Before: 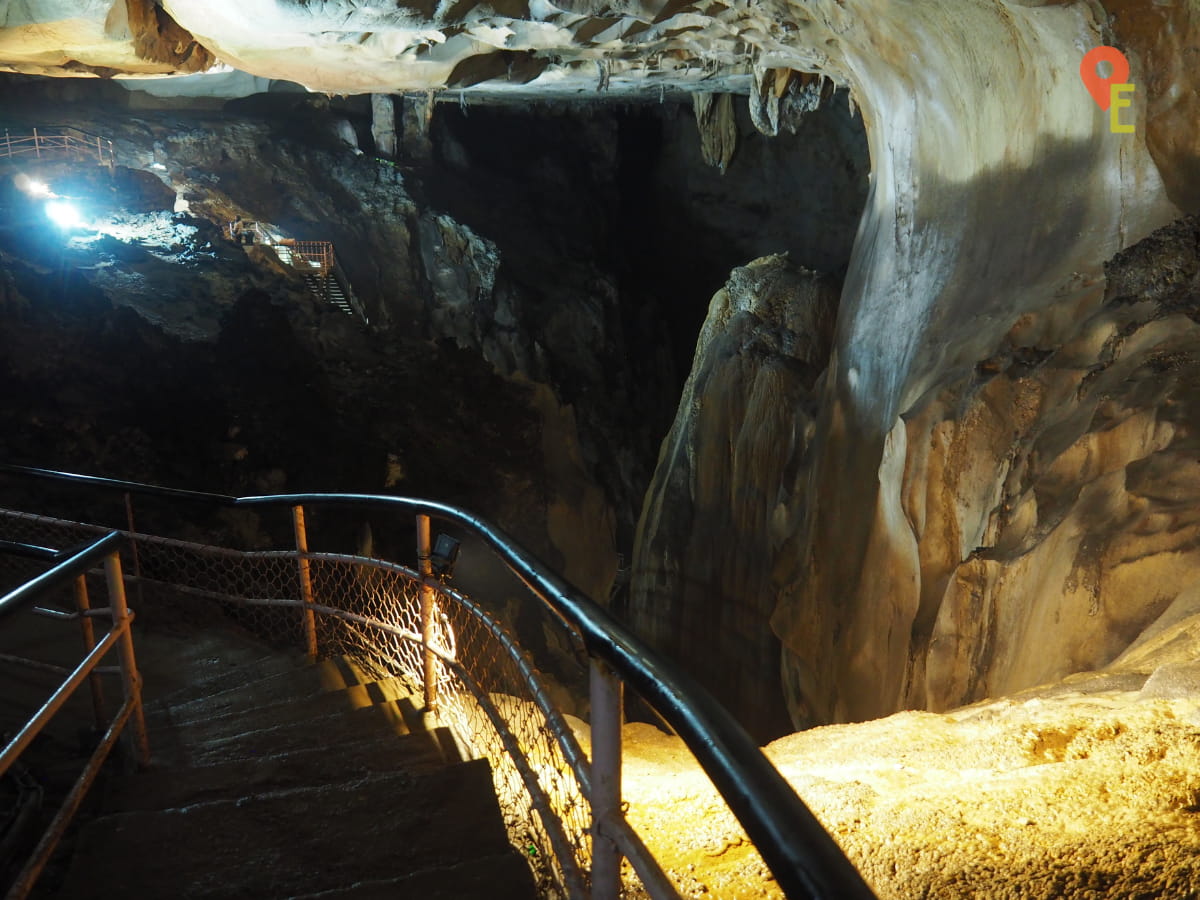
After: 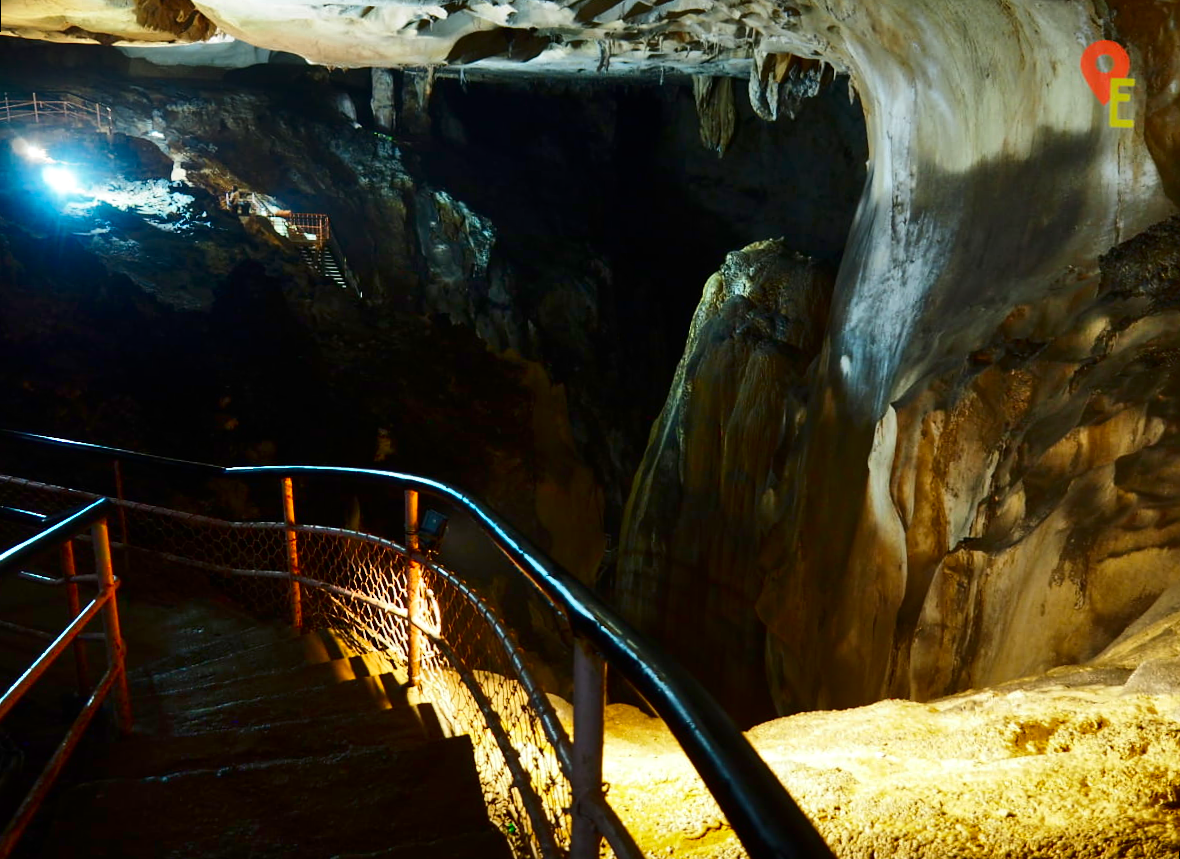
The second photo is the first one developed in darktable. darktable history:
shadows and highlights: white point adjustment 1, soften with gaussian
rotate and perspective: rotation 1.57°, crop left 0.018, crop right 0.982, crop top 0.039, crop bottom 0.961
contrast brightness saturation: contrast 0.13, brightness -0.24, saturation 0.14
